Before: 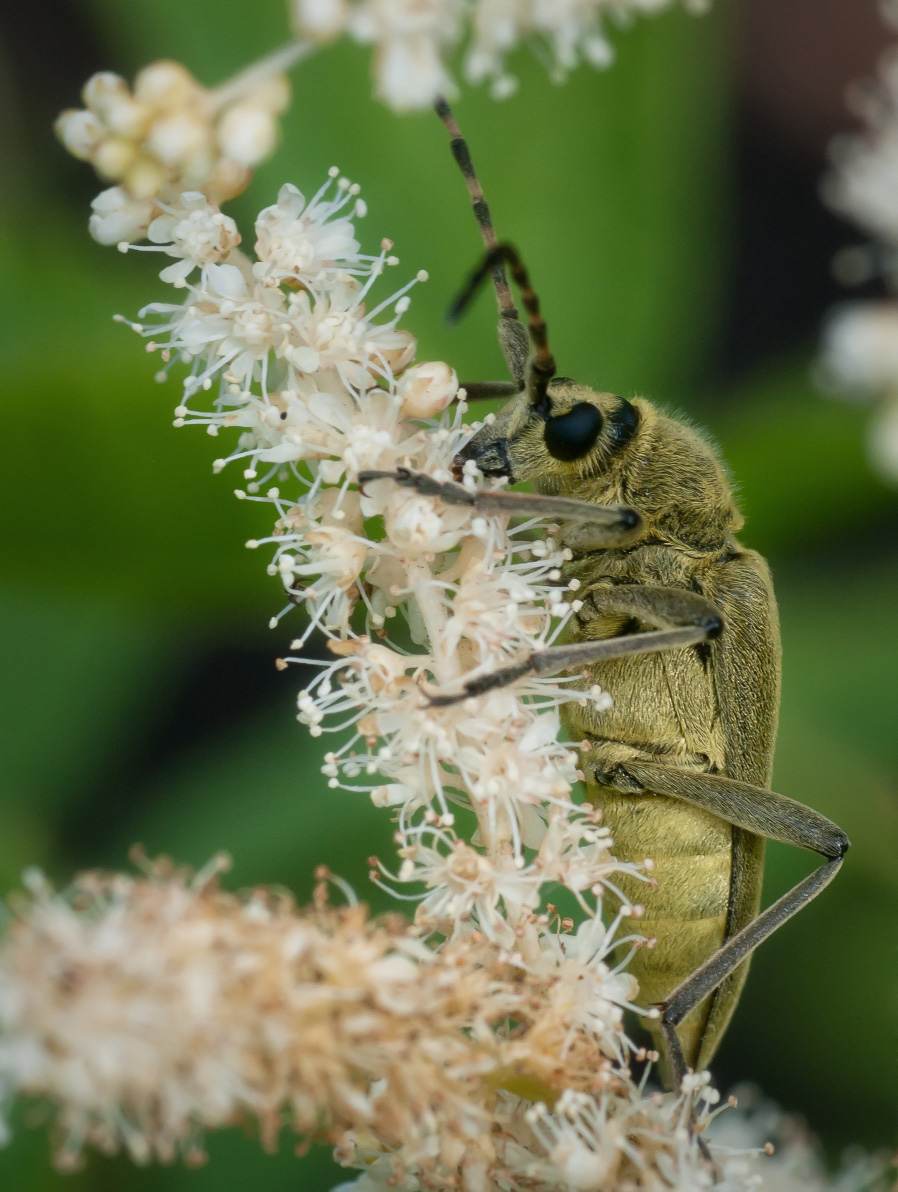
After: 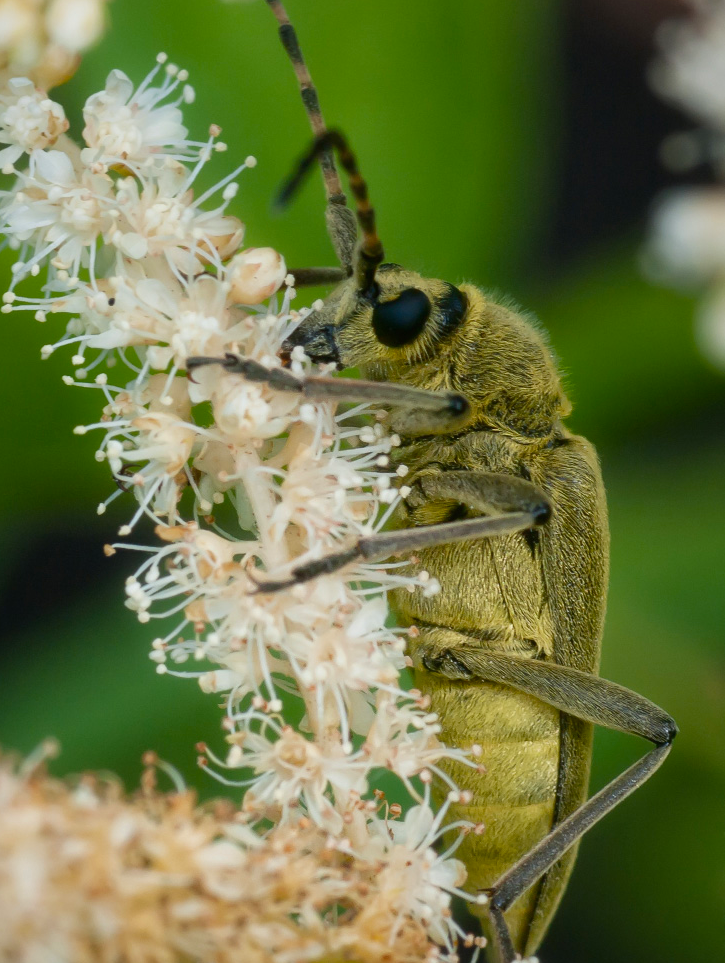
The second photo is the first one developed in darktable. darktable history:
crop: left 19.159%, top 9.58%, bottom 9.58%
tone equalizer: on, module defaults
color balance rgb: perceptual saturation grading › global saturation 20%, global vibrance 10%
